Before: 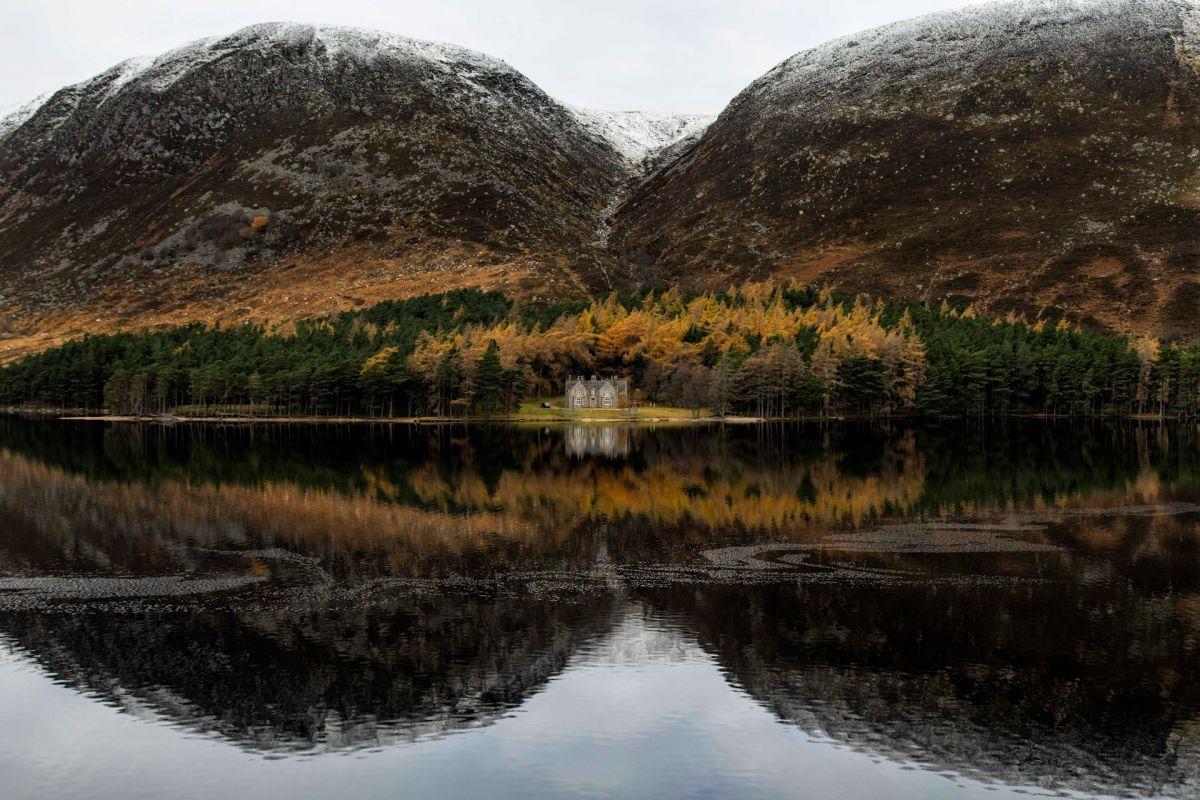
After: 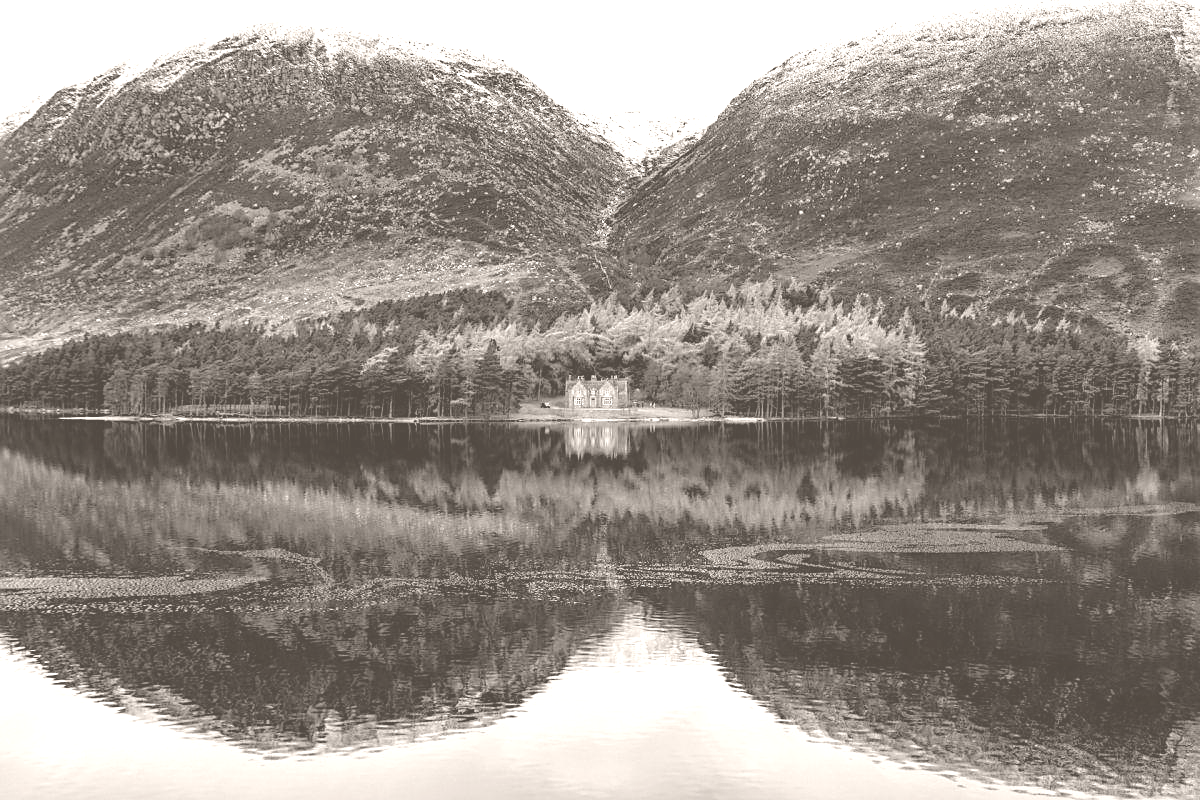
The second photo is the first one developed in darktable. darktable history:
colorize: hue 34.49°, saturation 35.33%, source mix 100%, lightness 55%, version 1
color balance rgb: shadows lift › chroma 1%, shadows lift › hue 113°, highlights gain › chroma 0.2%, highlights gain › hue 333°, perceptual saturation grading › global saturation 20%, perceptual saturation grading › highlights -50%, perceptual saturation grading › shadows 25%, contrast -10%
sharpen: on, module defaults
